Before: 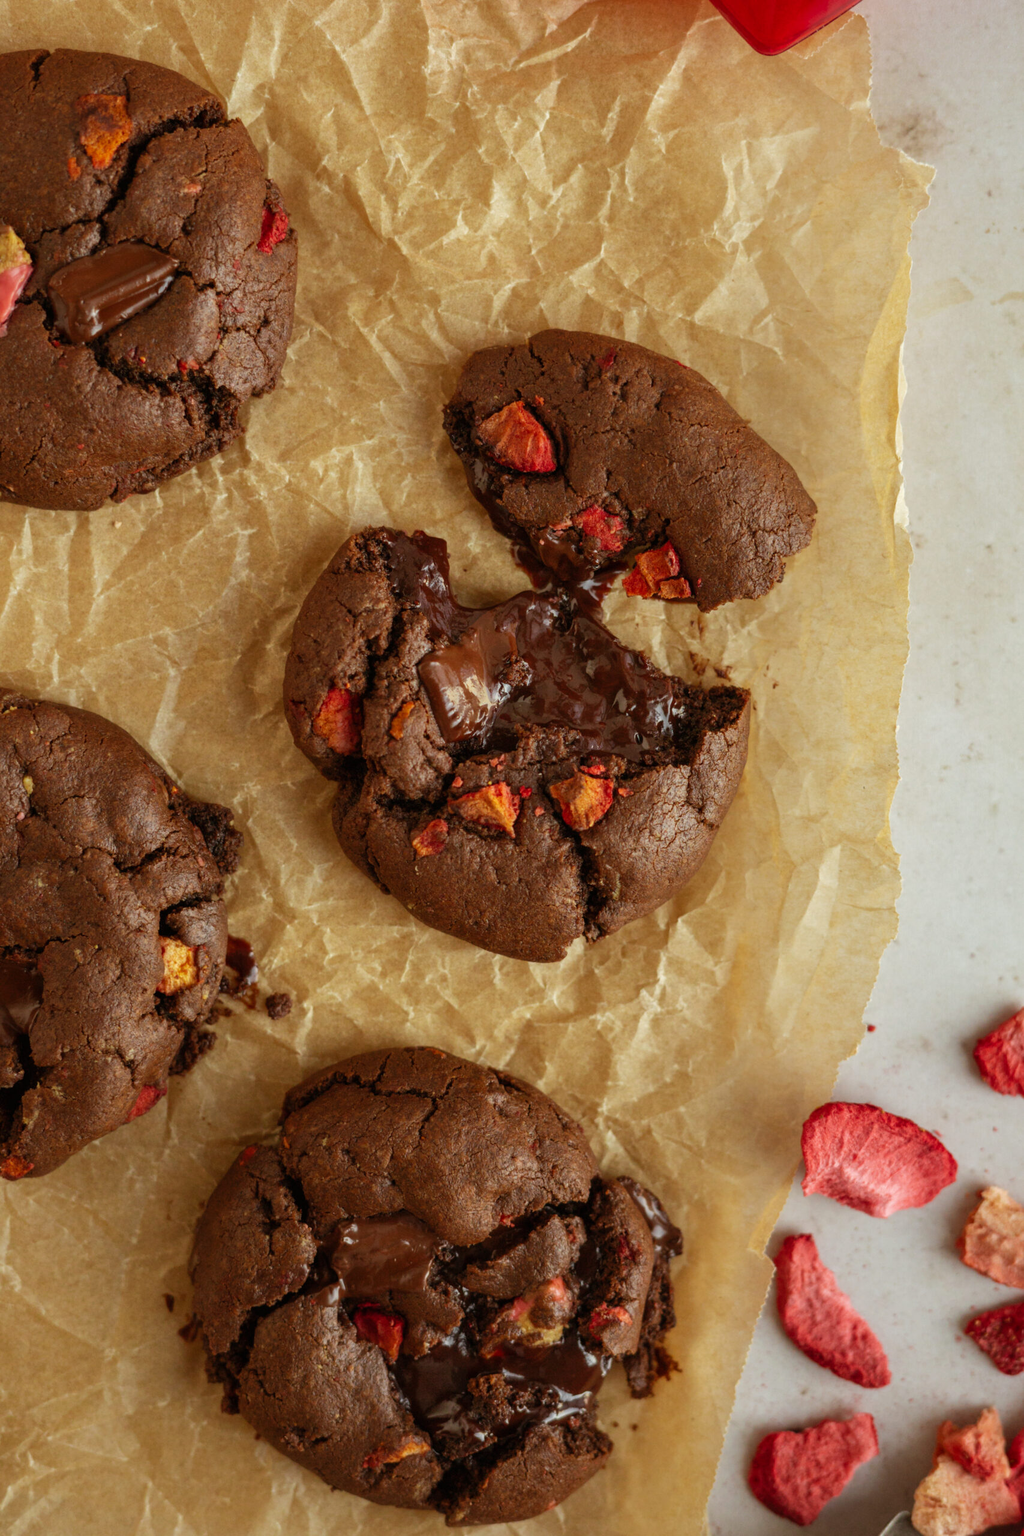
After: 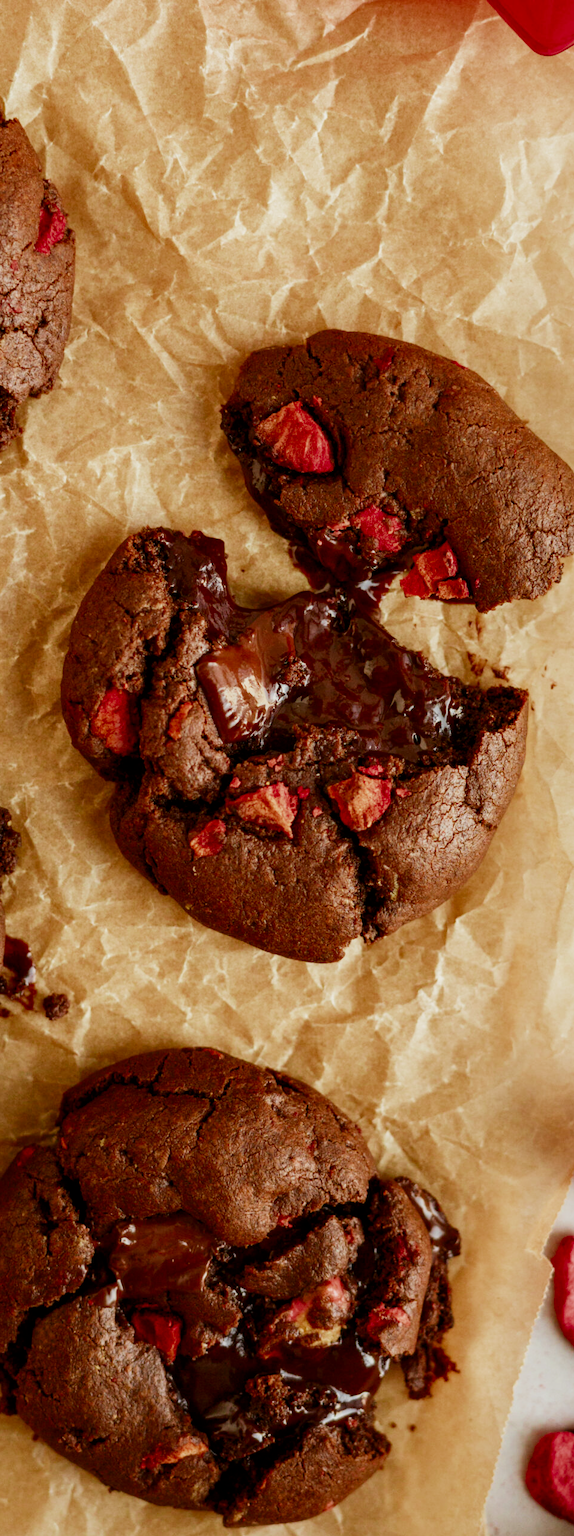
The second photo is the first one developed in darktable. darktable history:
exposure: black level correction 0, exposure 1.097 EV, compensate exposure bias true, compensate highlight preservation false
filmic rgb: black relative exposure -7.65 EV, white relative exposure 4.56 EV, hardness 3.61, contrast 0.987, add noise in highlights 0.001, color science v3 (2019), use custom middle-gray values true, contrast in highlights soft
contrast brightness saturation: contrast 0.134, brightness -0.243, saturation 0.142
crop: left 21.792%, right 22.115%, bottom 0.015%
